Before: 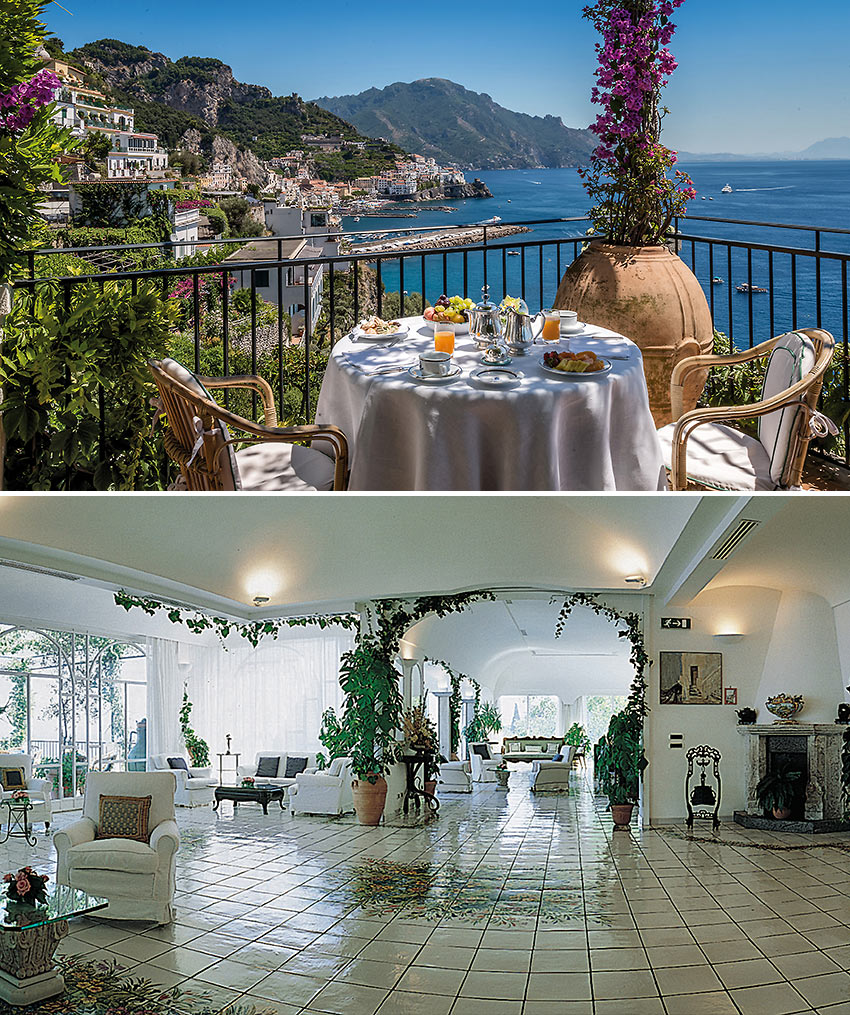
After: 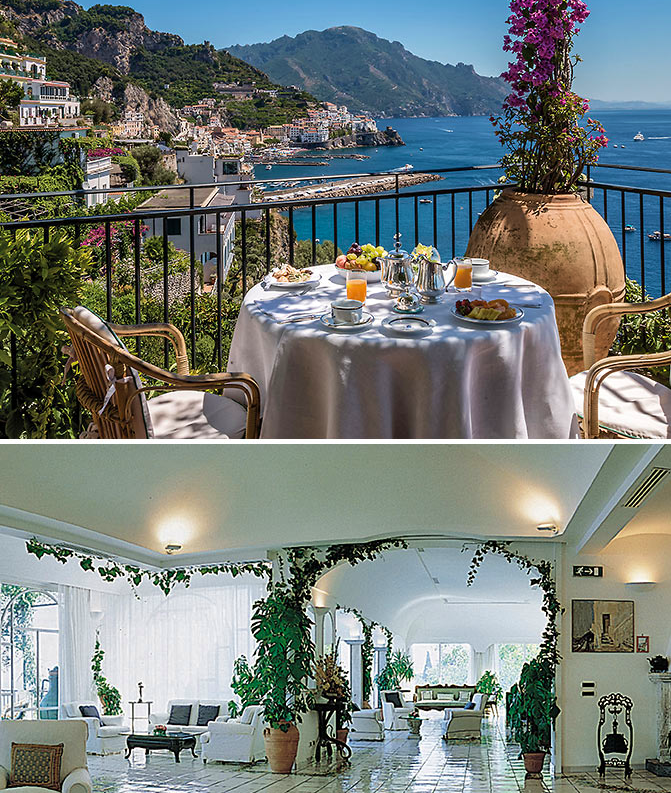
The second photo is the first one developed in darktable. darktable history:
crop and rotate: left 10.581%, top 5.152%, right 10.404%, bottom 16.717%
velvia: on, module defaults
